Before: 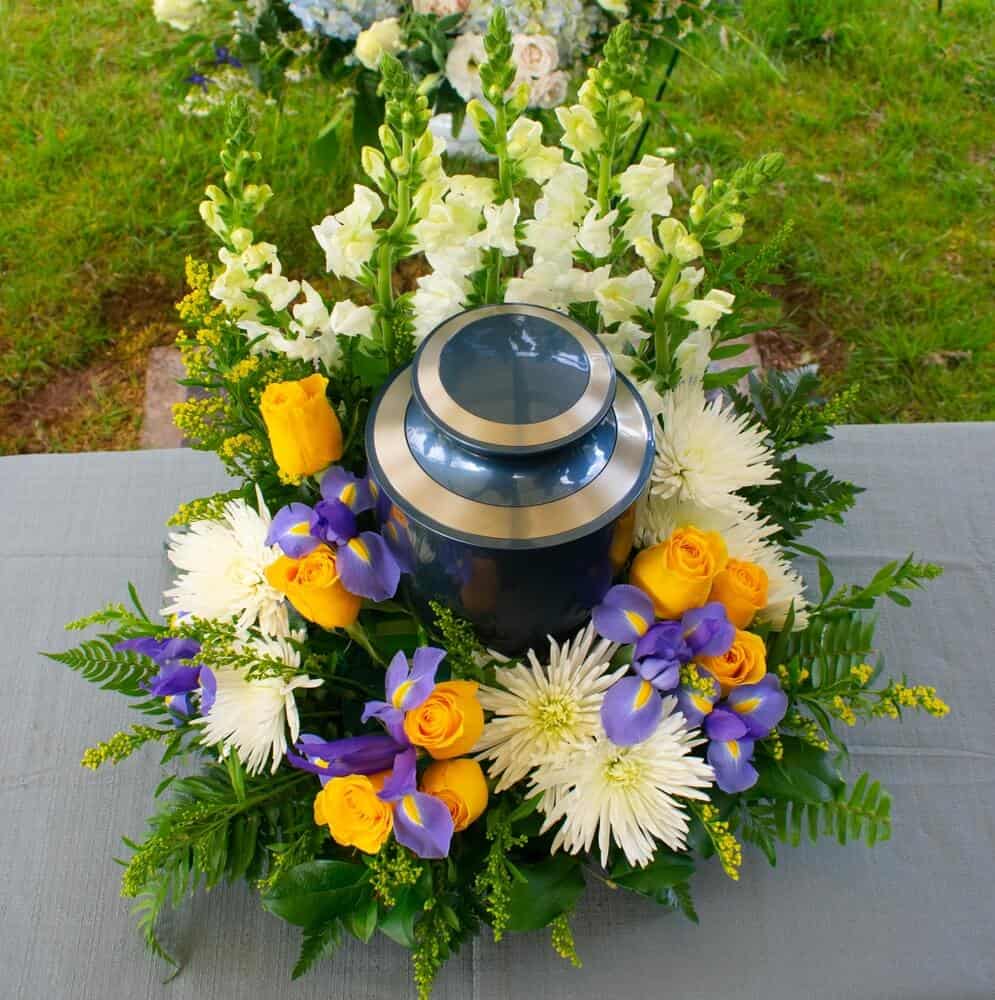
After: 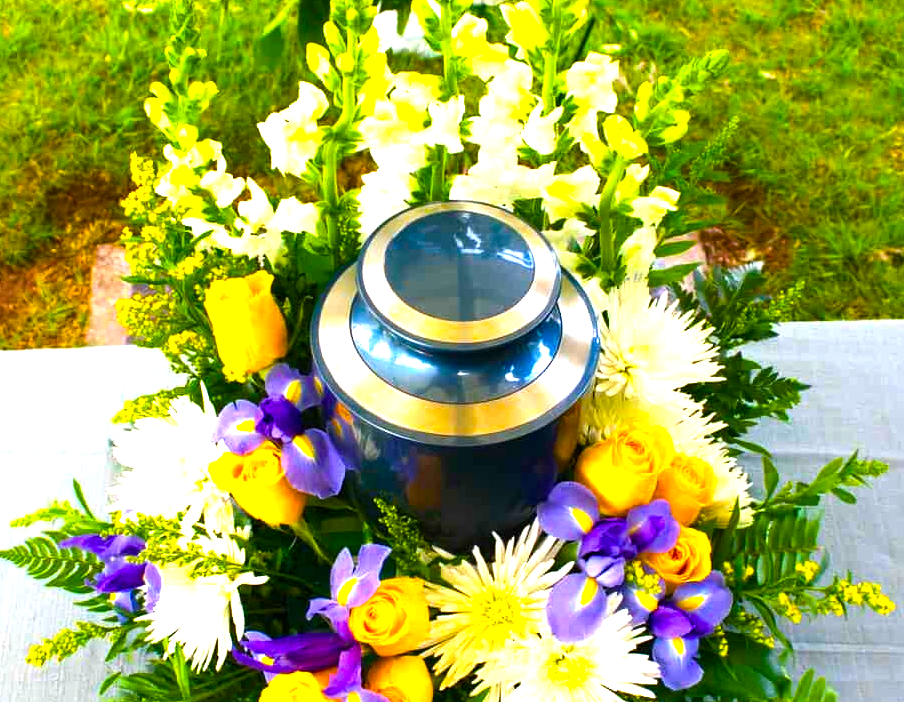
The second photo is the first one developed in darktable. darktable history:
crop: left 5.596%, top 10.314%, right 3.534%, bottom 19.395%
exposure: black level correction 0, exposure 0.9 EV, compensate exposure bias true, compensate highlight preservation false
color balance rgb: linear chroma grading › global chroma 9%, perceptual saturation grading › global saturation 36%, perceptual saturation grading › shadows 35%, perceptual brilliance grading › global brilliance 15%, perceptual brilliance grading › shadows -35%, global vibrance 15%
